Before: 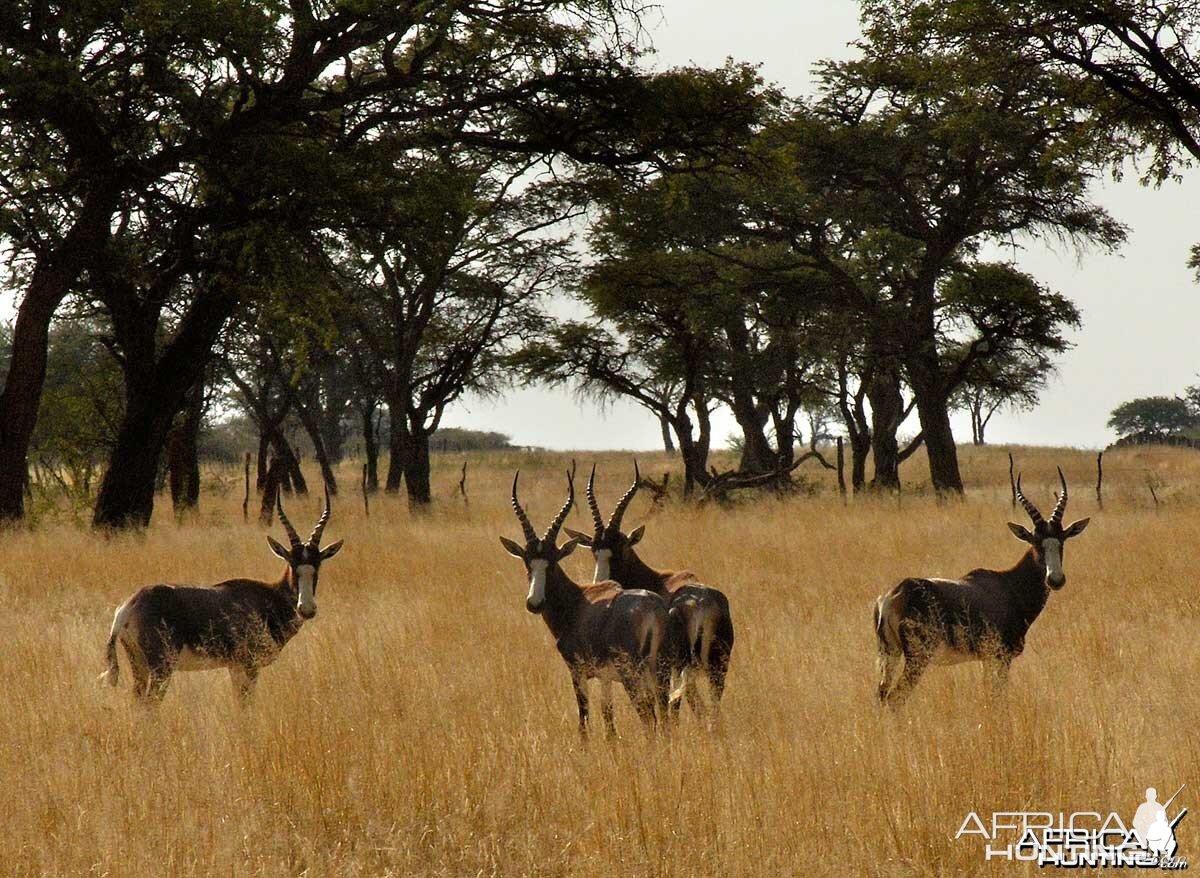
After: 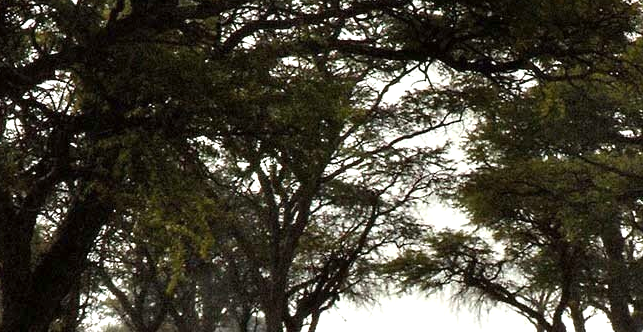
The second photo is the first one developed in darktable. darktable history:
tone equalizer: edges refinement/feathering 500, mask exposure compensation -1.57 EV, preserve details no
crop: left 10.362%, top 10.525%, right 36.02%, bottom 51.574%
exposure: exposure 0.552 EV, compensate exposure bias true, compensate highlight preservation false
